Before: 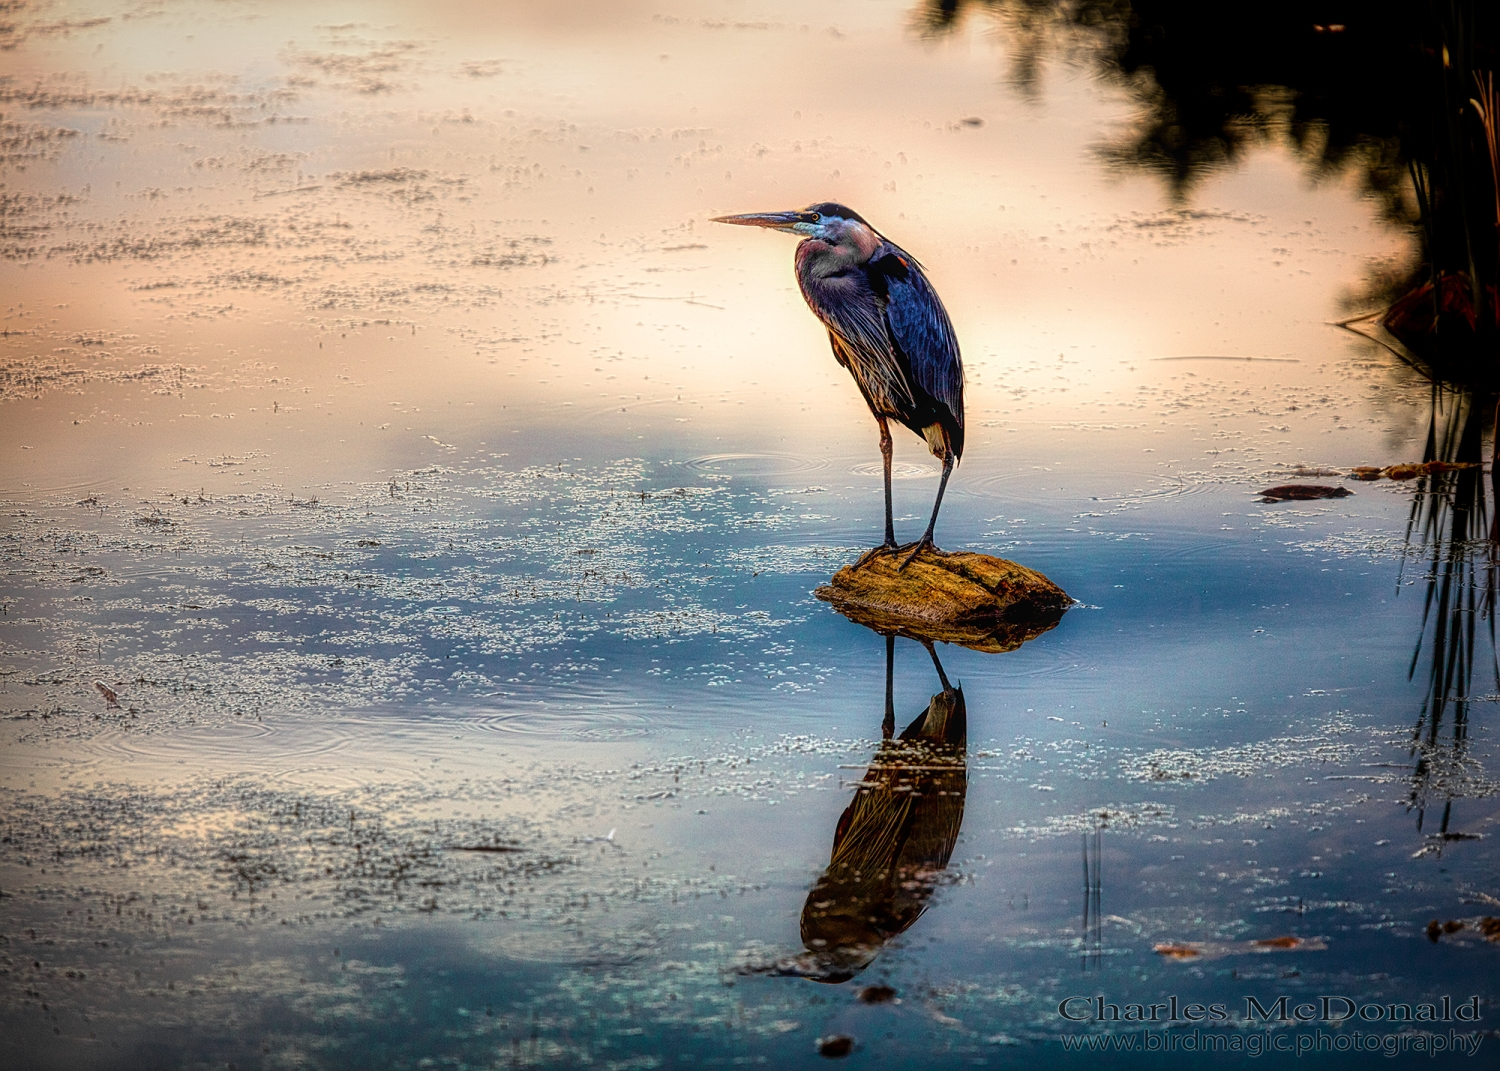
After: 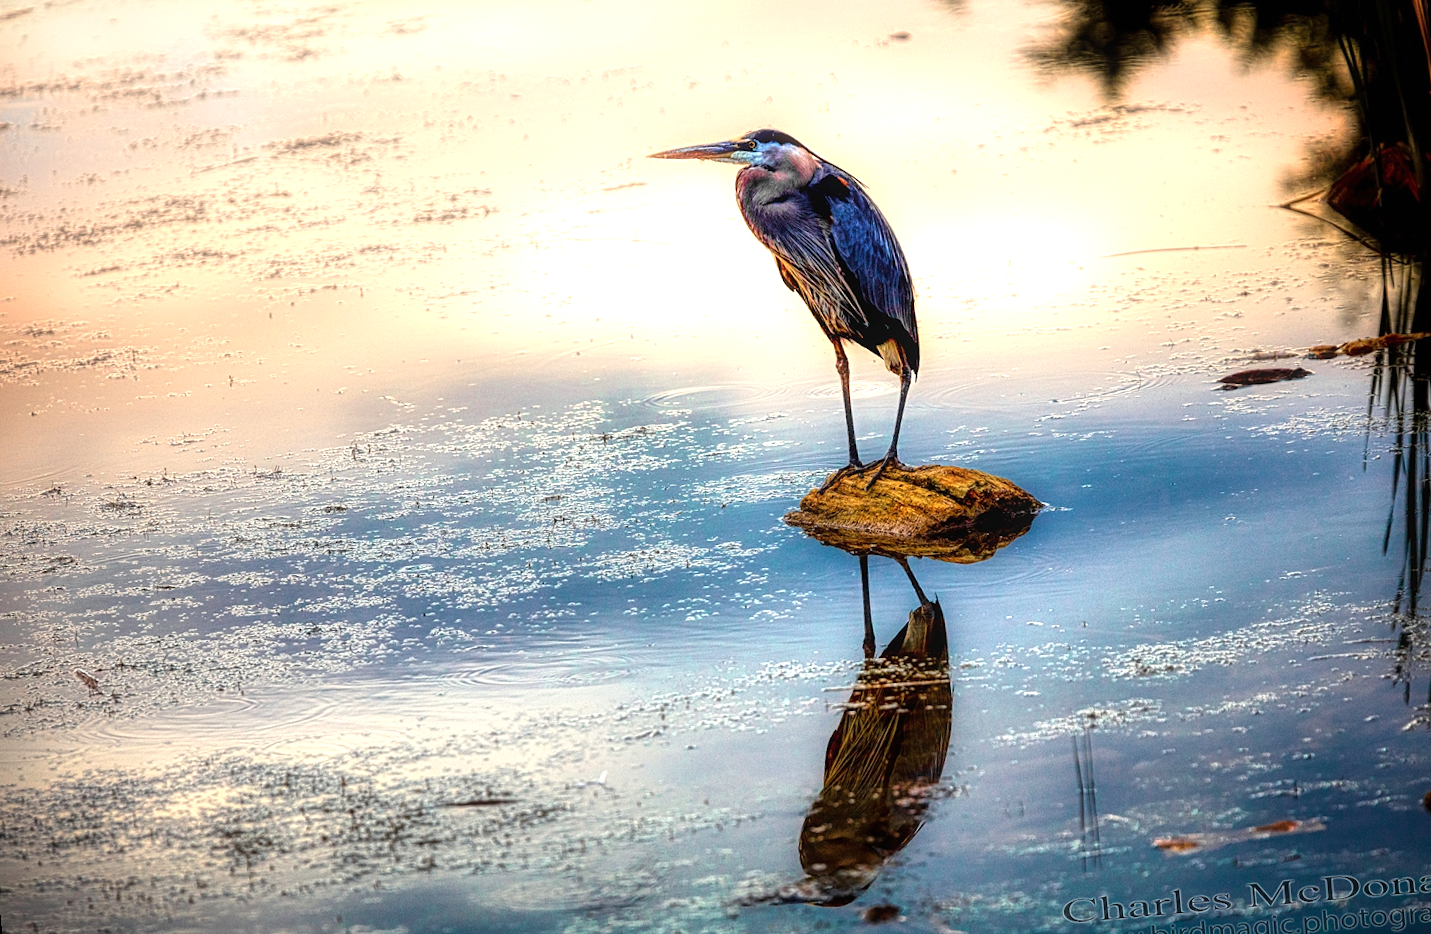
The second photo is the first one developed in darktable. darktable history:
rotate and perspective: rotation -5°, crop left 0.05, crop right 0.952, crop top 0.11, crop bottom 0.89
exposure: black level correction 0, exposure 0.7 EV, compensate highlight preservation false
